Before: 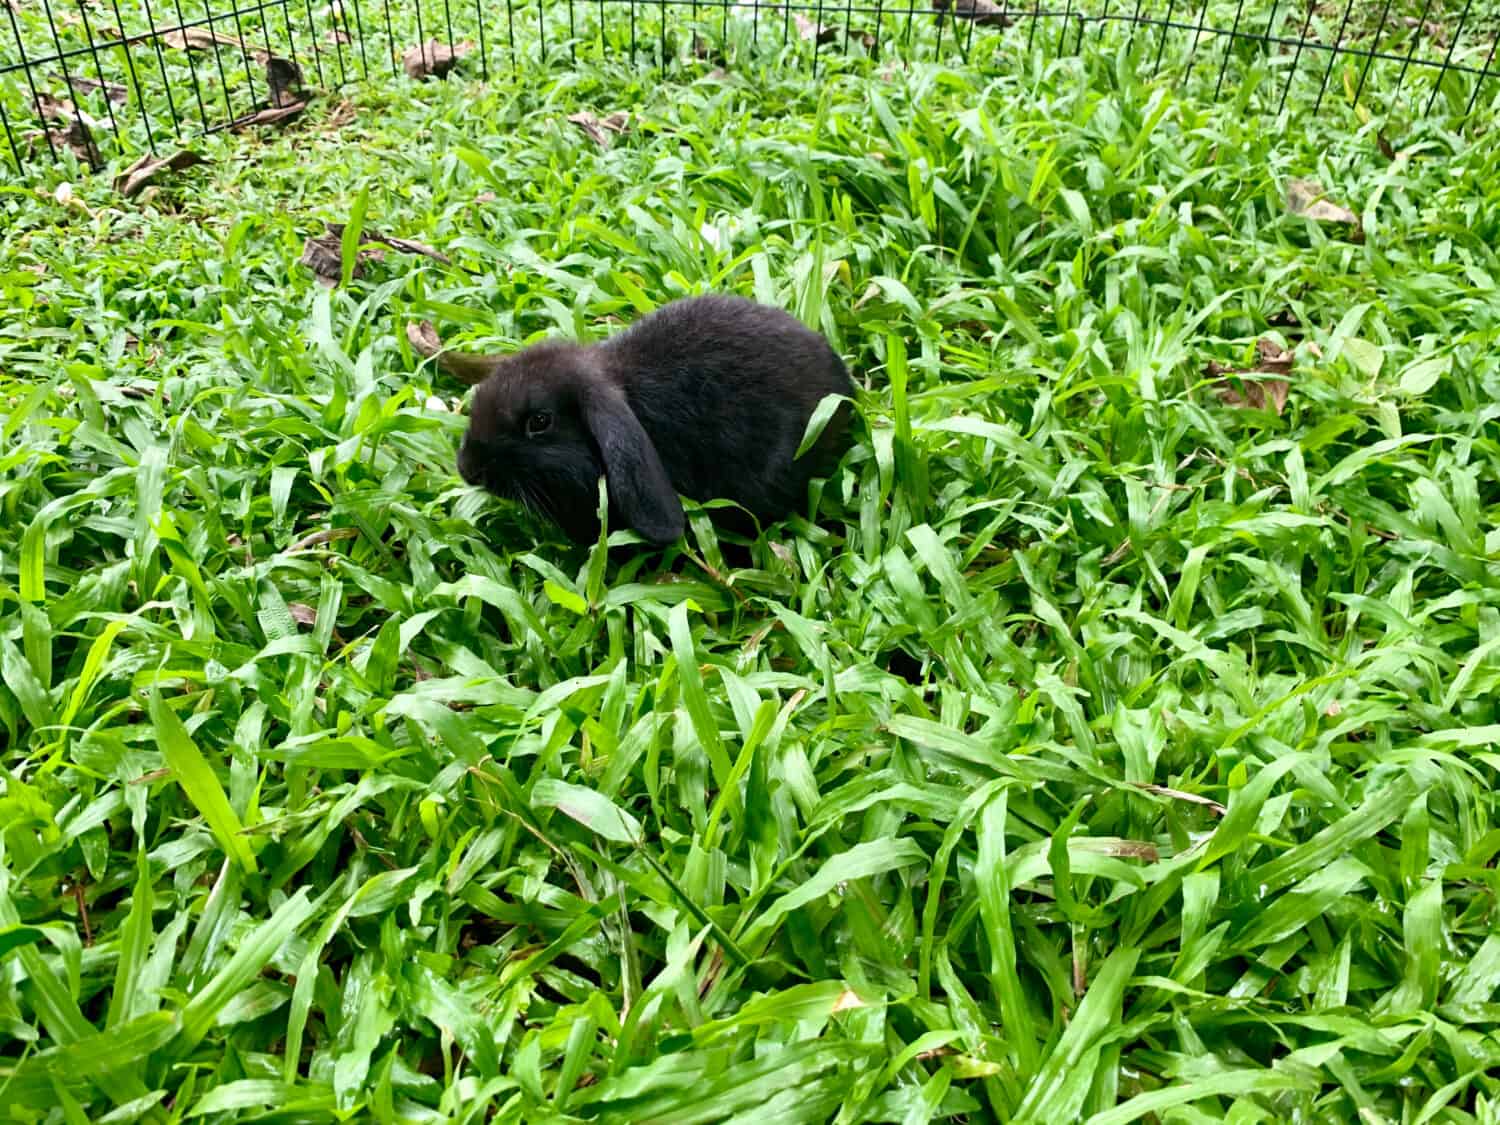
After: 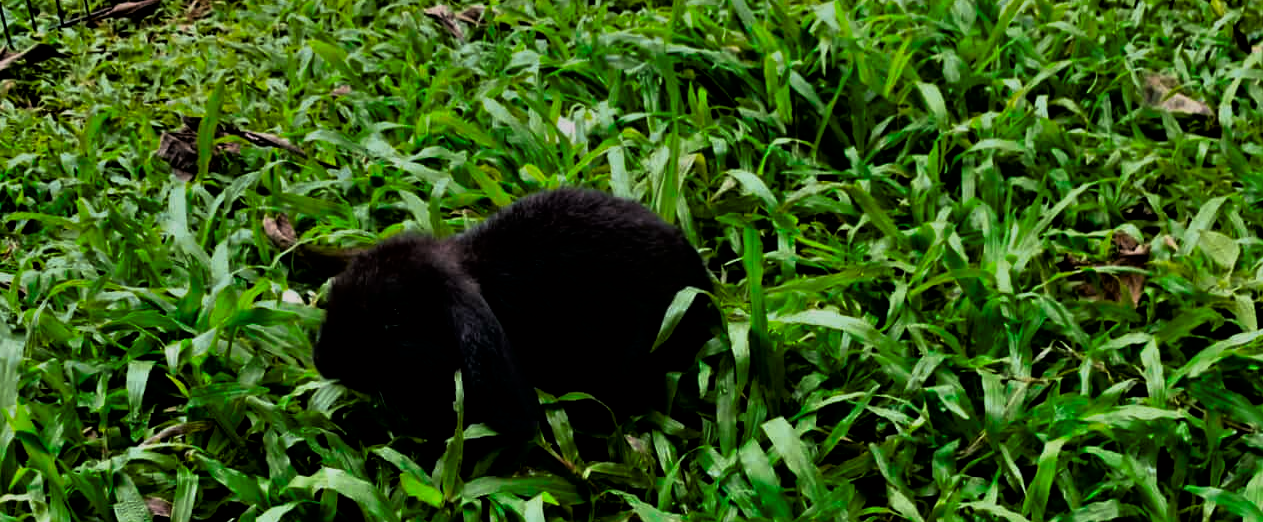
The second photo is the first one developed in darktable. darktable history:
tone curve: curves: ch0 [(0, 0.013) (0.181, 0.074) (0.337, 0.304) (0.498, 0.485) (0.78, 0.742) (0.993, 0.954)]; ch1 [(0, 0) (0.294, 0.184) (0.359, 0.34) (0.362, 0.35) (0.43, 0.41) (0.469, 0.463) (0.495, 0.502) (0.54, 0.563) (0.612, 0.641) (1, 1)]; ch2 [(0, 0) (0.44, 0.437) (0.495, 0.502) (0.524, 0.534) (0.557, 0.56) (0.634, 0.654) (0.728, 0.722) (1, 1)], color space Lab, independent channels, preserve colors none
crop and rotate: left 9.633%, top 9.599%, right 6.156%, bottom 43.993%
contrast equalizer: y [[0.531, 0.548, 0.559, 0.557, 0.544, 0.527], [0.5 ×6], [0.5 ×6], [0 ×6], [0 ×6]]
levels: levels [0, 0.618, 1]
color balance rgb: shadows lift › chroma 1.608%, shadows lift › hue 258.53°, global offset › hue 169.44°, linear chroma grading › global chroma 24.968%, perceptual saturation grading › global saturation 14.755%
exposure: black level correction 0.011, exposure -0.474 EV, compensate highlight preservation false
